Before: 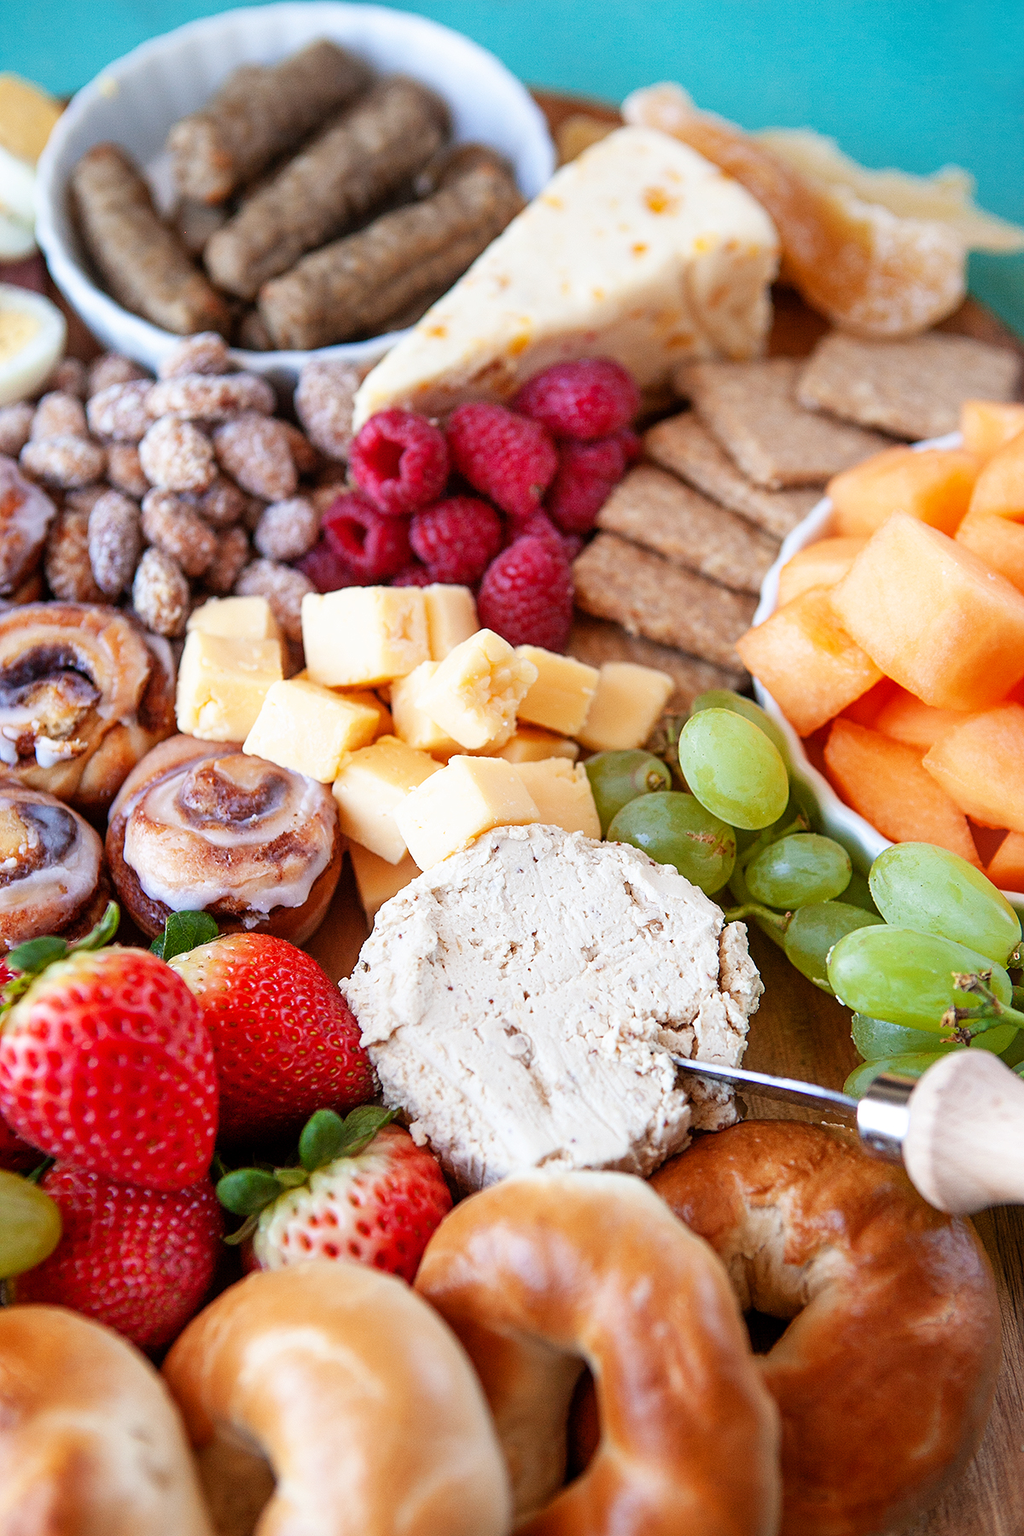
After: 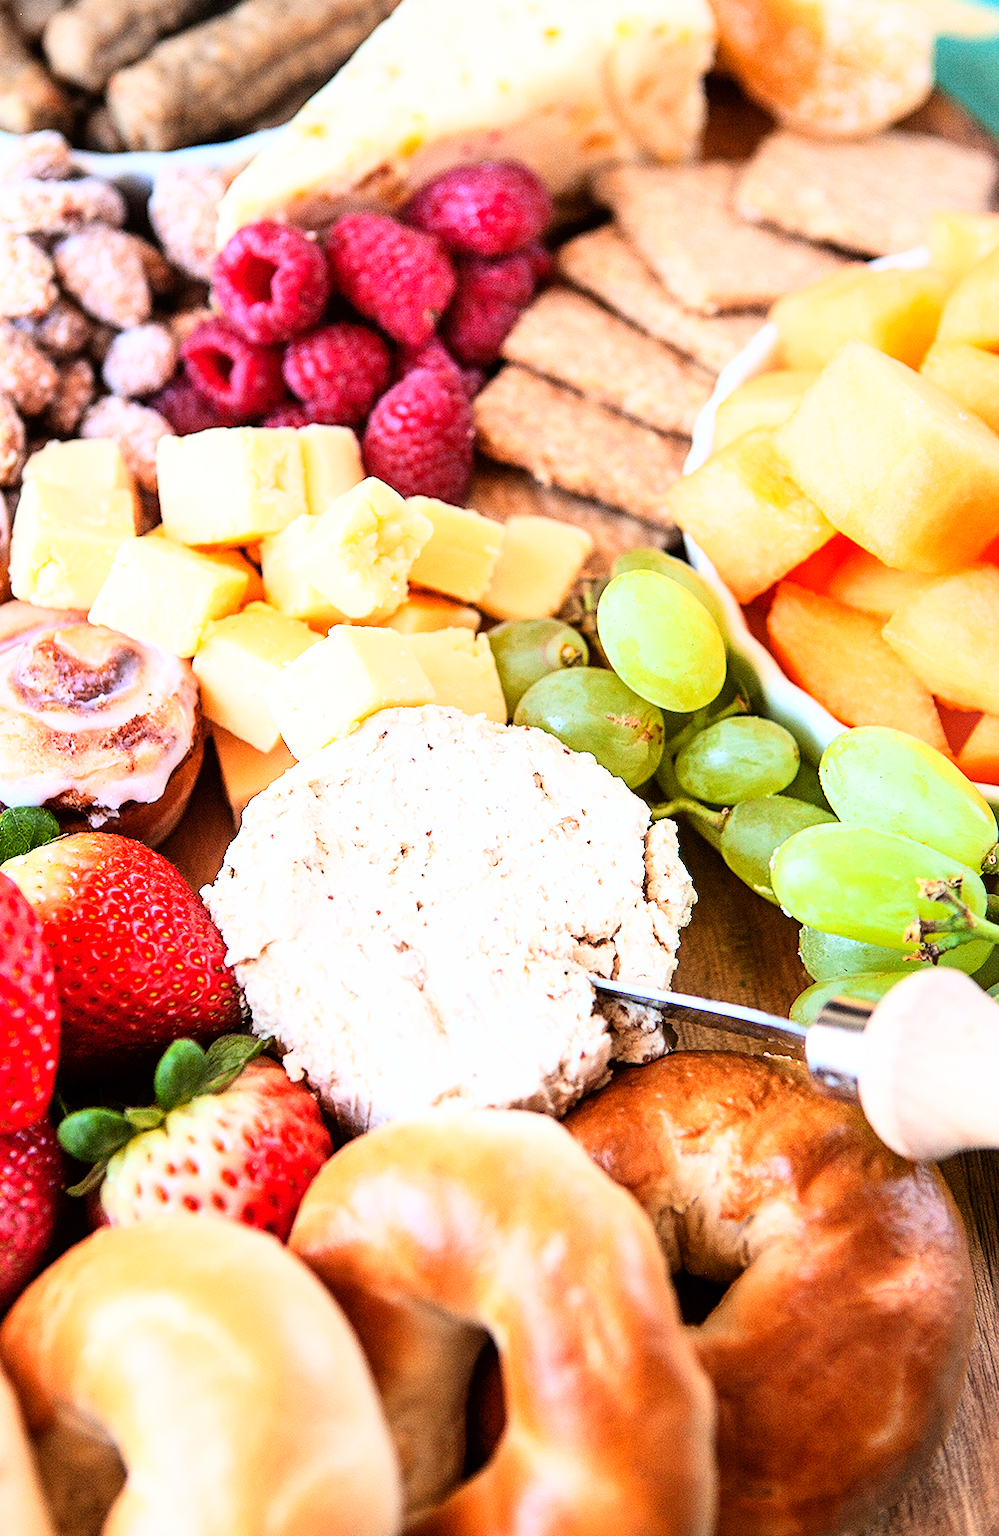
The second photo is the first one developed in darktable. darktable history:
crop: left 16.354%, top 14.337%
base curve: curves: ch0 [(0, 0) (0.007, 0.004) (0.027, 0.03) (0.046, 0.07) (0.207, 0.54) (0.442, 0.872) (0.673, 0.972) (1, 1)]
